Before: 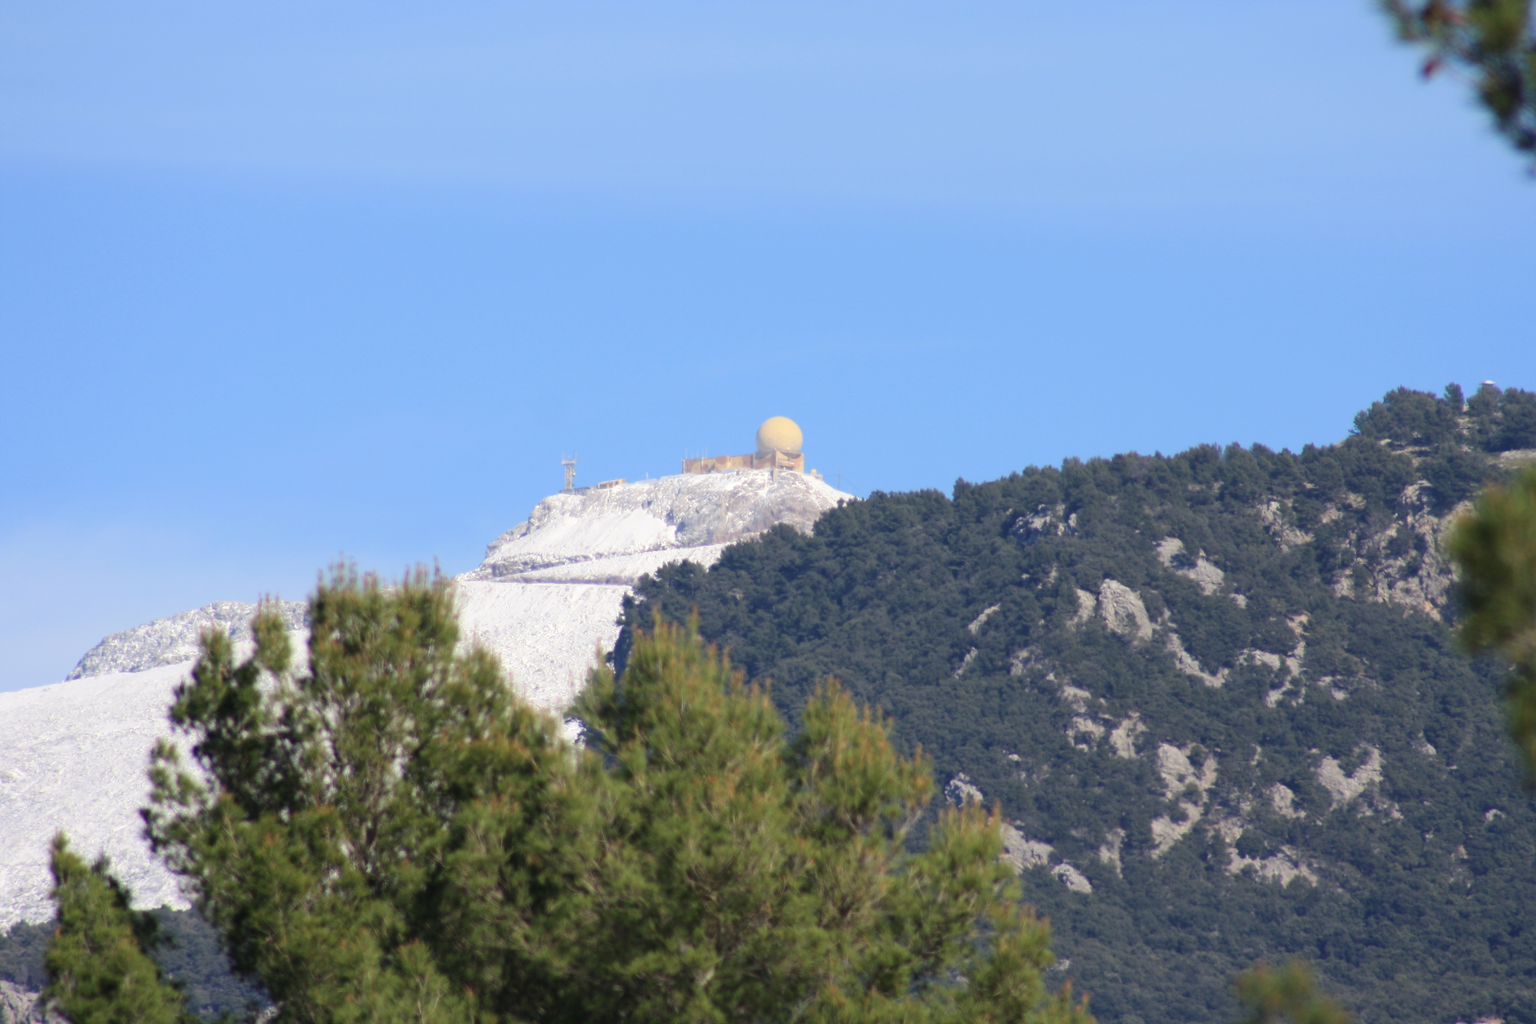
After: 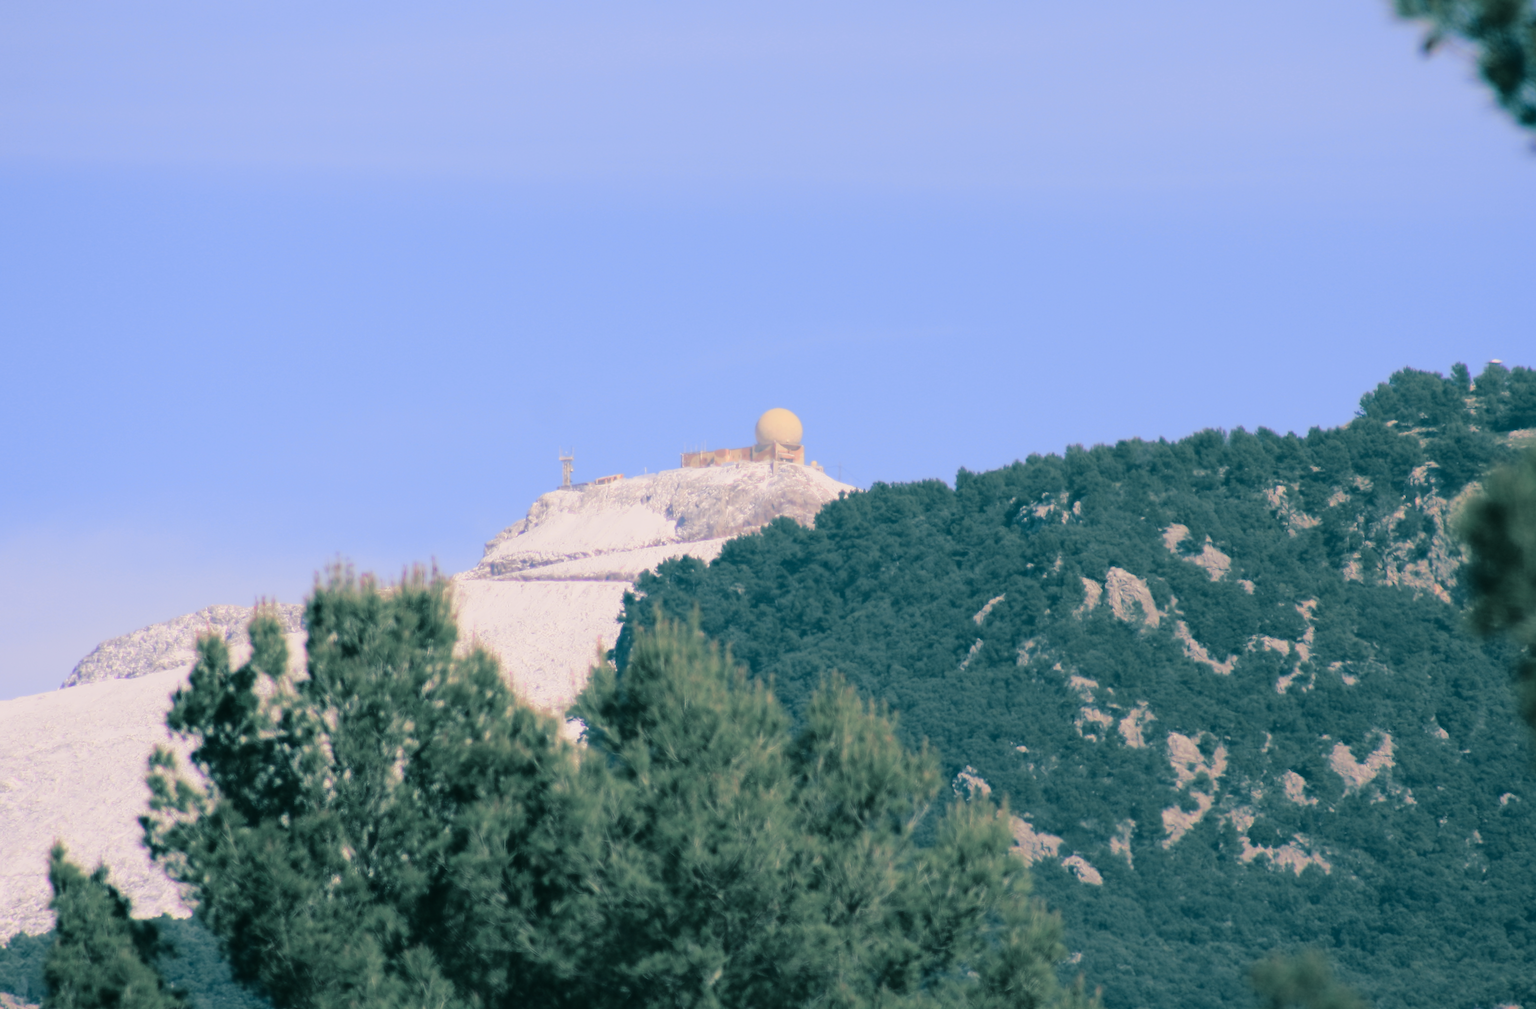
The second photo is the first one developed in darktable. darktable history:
color correction: highlights a* 7.34, highlights b* 4.37
tone curve: curves: ch0 [(0, 0.009) (0.105, 0.069) (0.195, 0.154) (0.289, 0.278) (0.384, 0.391) (0.513, 0.53) (0.66, 0.667) (0.895, 0.863) (1, 0.919)]; ch1 [(0, 0) (0.161, 0.092) (0.35, 0.33) (0.403, 0.395) (0.456, 0.469) (0.502, 0.499) (0.519, 0.514) (0.576, 0.587) (0.642, 0.645) (0.701, 0.742) (1, 0.942)]; ch2 [(0, 0) (0.371, 0.362) (0.437, 0.437) (0.501, 0.5) (0.53, 0.528) (0.569, 0.551) (0.619, 0.58) (0.883, 0.752) (1, 0.929)], color space Lab, independent channels, preserve colors none
rotate and perspective: rotation -1°, crop left 0.011, crop right 0.989, crop top 0.025, crop bottom 0.975
split-toning: shadows › hue 183.6°, shadows › saturation 0.52, highlights › hue 0°, highlights › saturation 0
